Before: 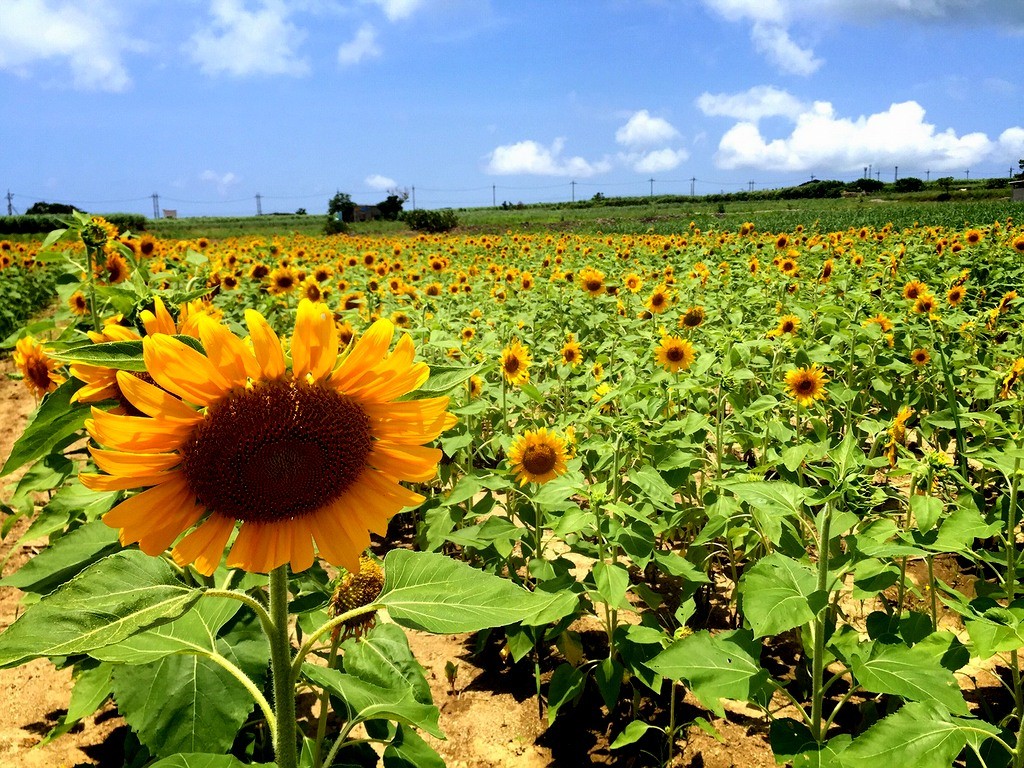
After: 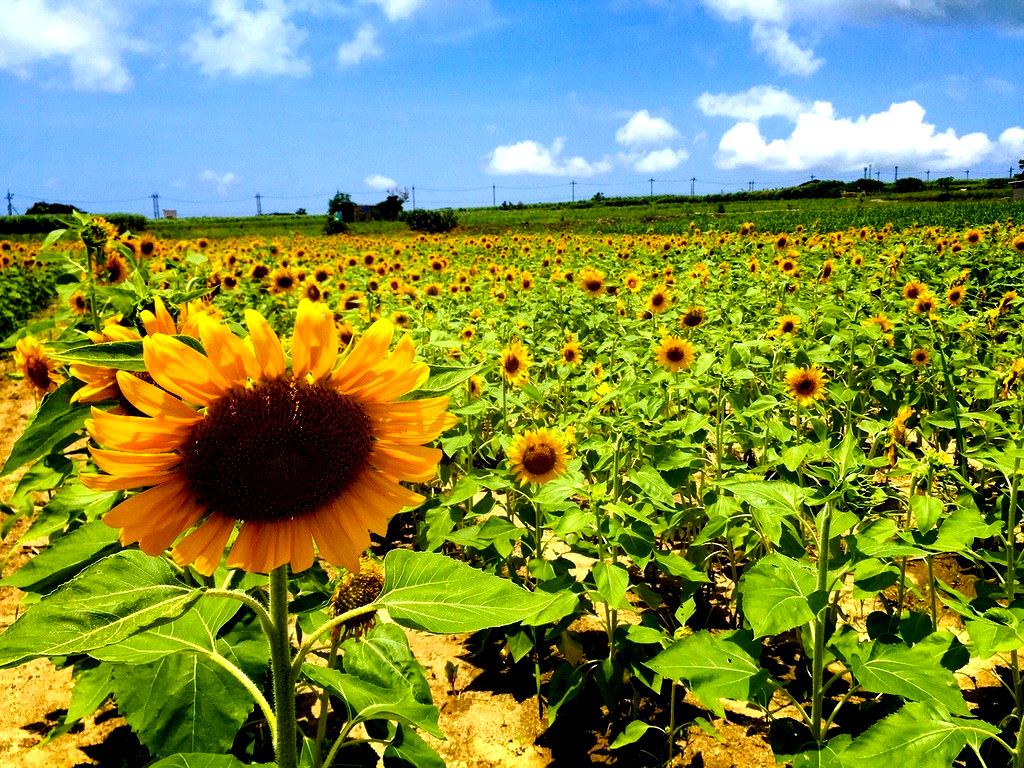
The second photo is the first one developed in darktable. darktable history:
color balance rgb: linear chroma grading › global chroma 18.9%, perceptual saturation grading › global saturation 20%, perceptual saturation grading › highlights -25%, perceptual saturation grading › shadows 50%, global vibrance 18.93%
local contrast: highlights 123%, shadows 126%, detail 140%, midtone range 0.254
